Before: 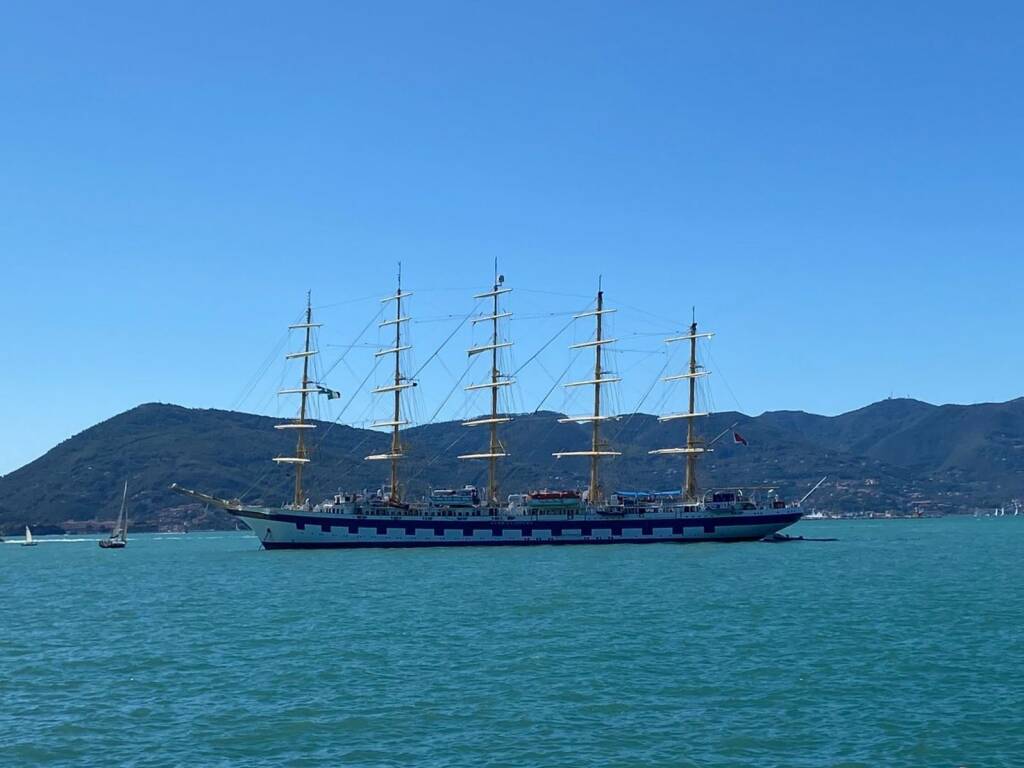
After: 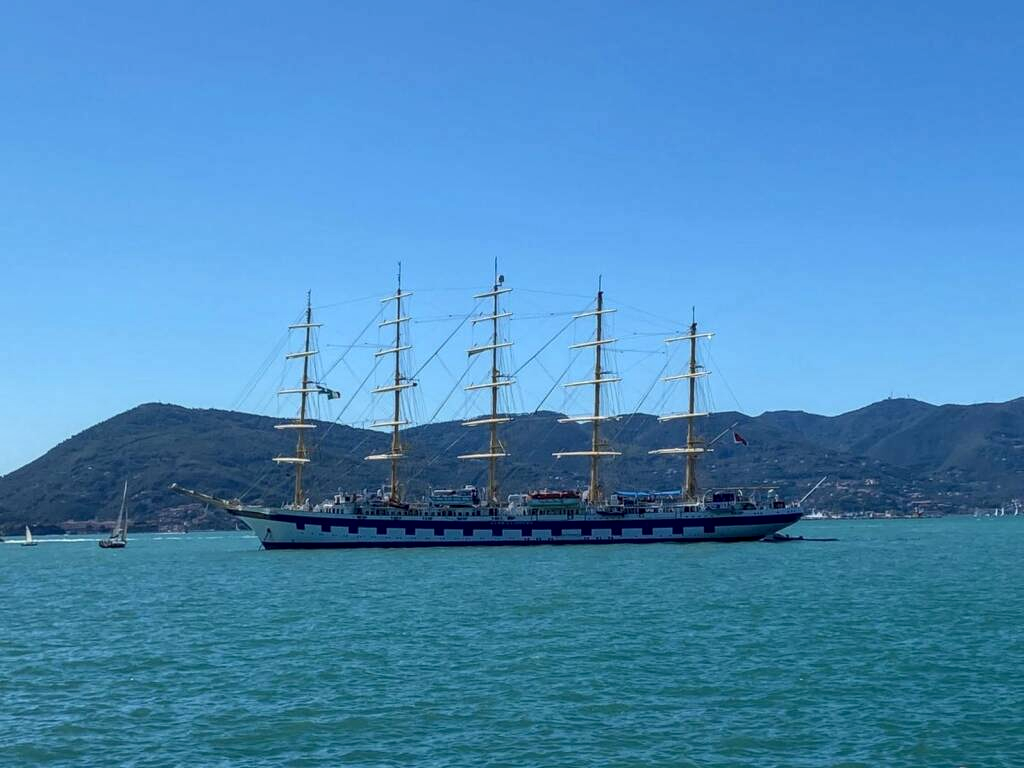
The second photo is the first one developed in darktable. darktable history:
local contrast: highlights 4%, shadows 7%, detail 134%
